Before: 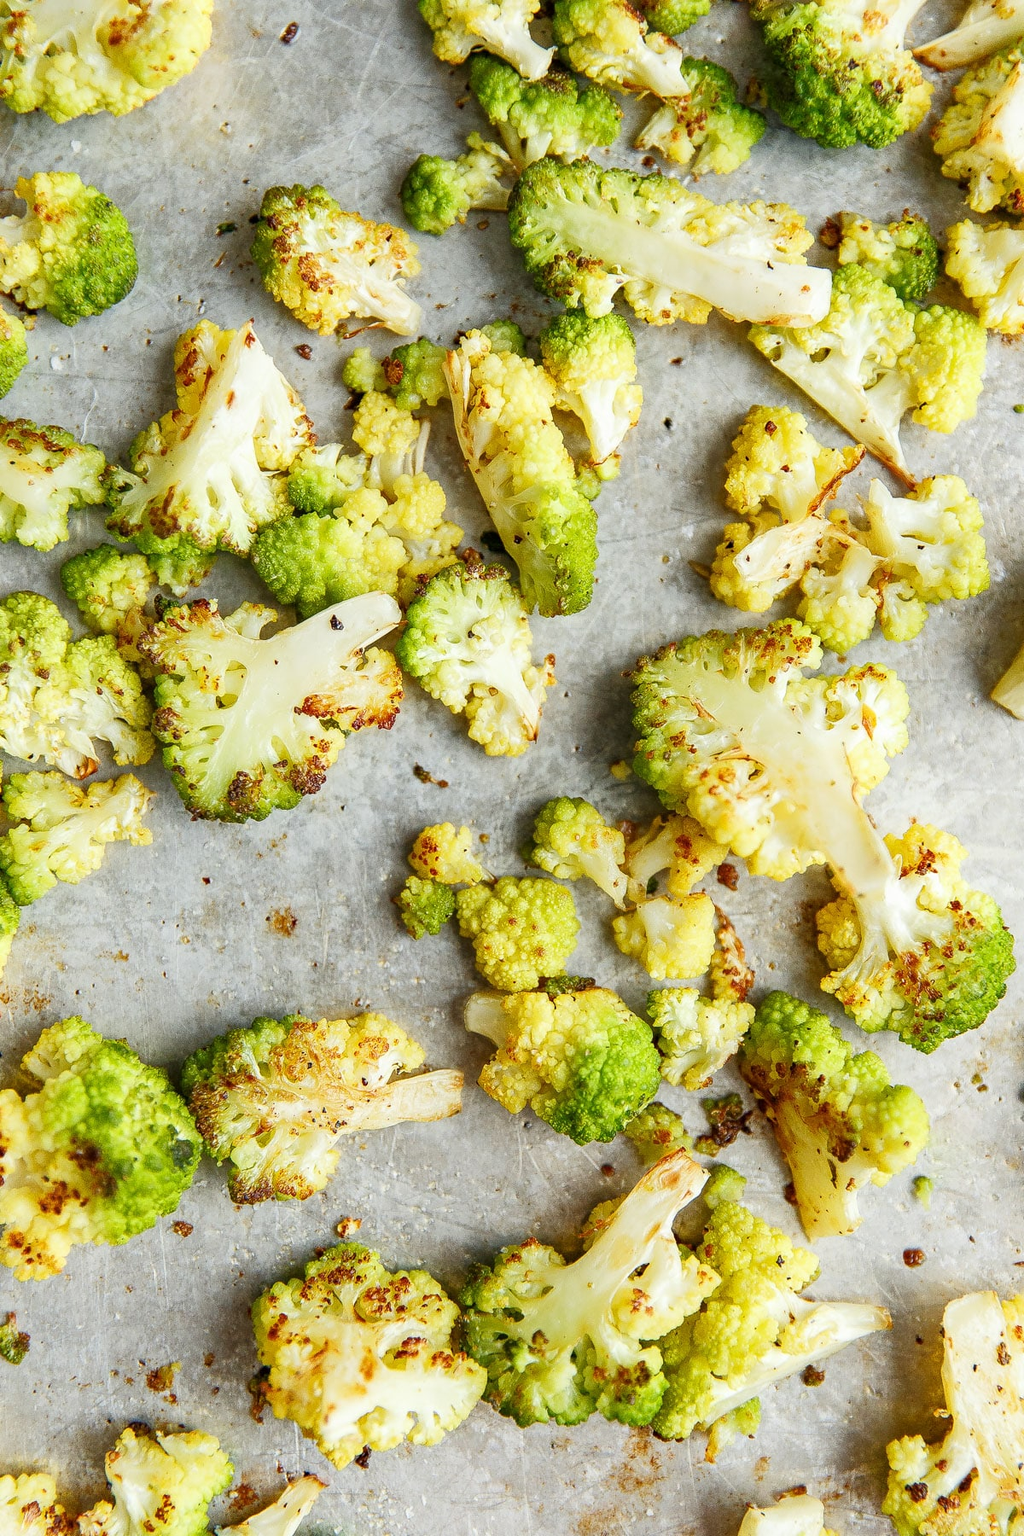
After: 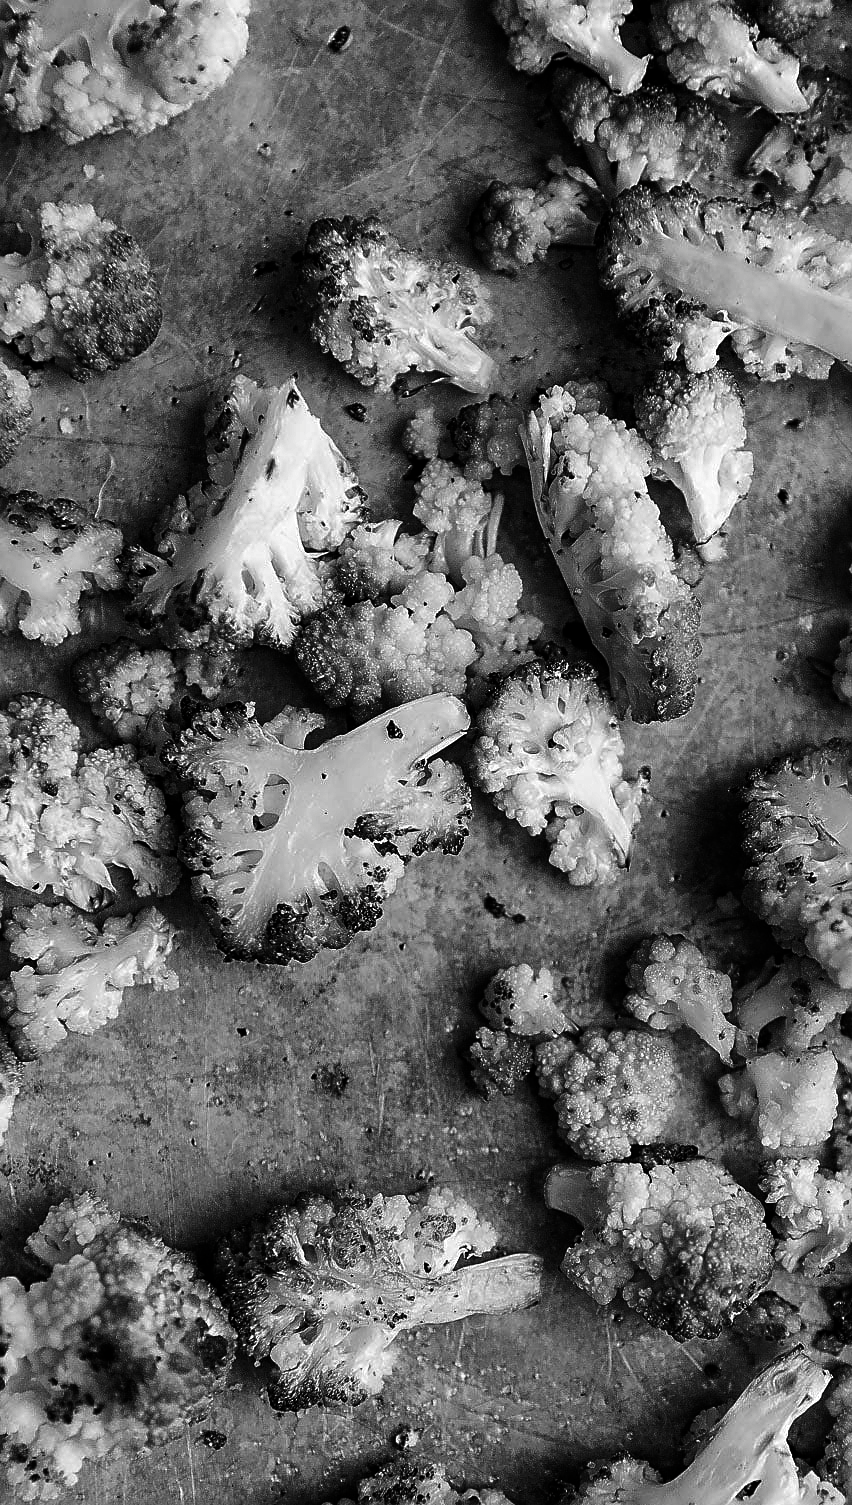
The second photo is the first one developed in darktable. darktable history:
crop: right 28.929%, bottom 16.386%
sharpen: on, module defaults
contrast brightness saturation: contrast 0.018, brightness -0.994, saturation -0.997
